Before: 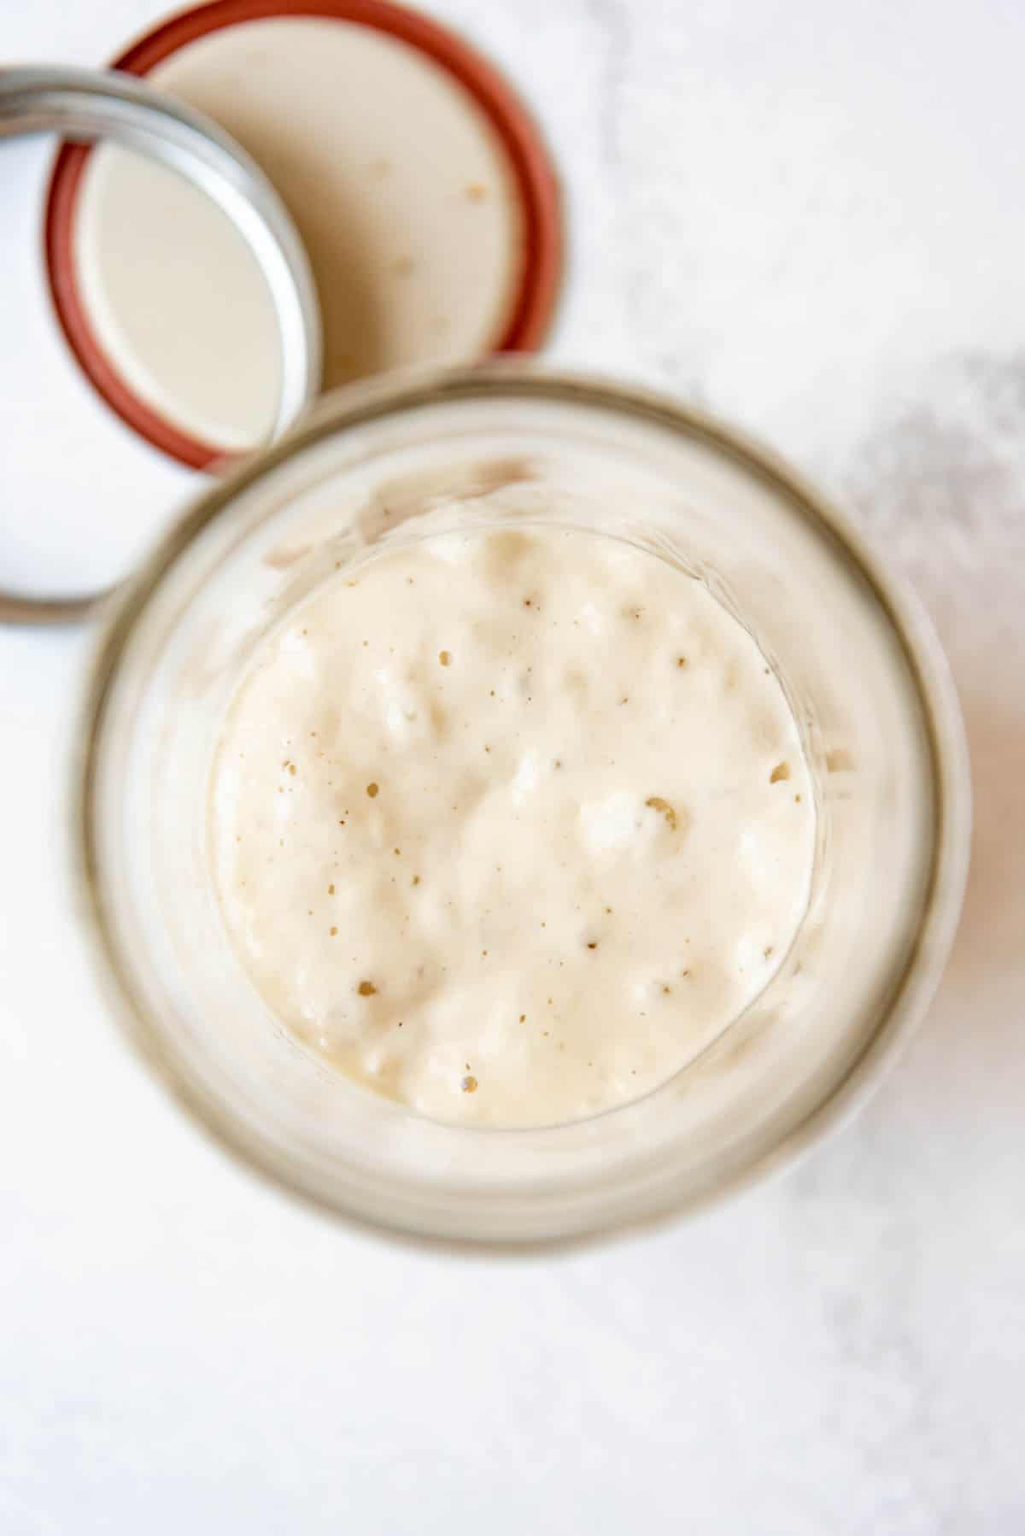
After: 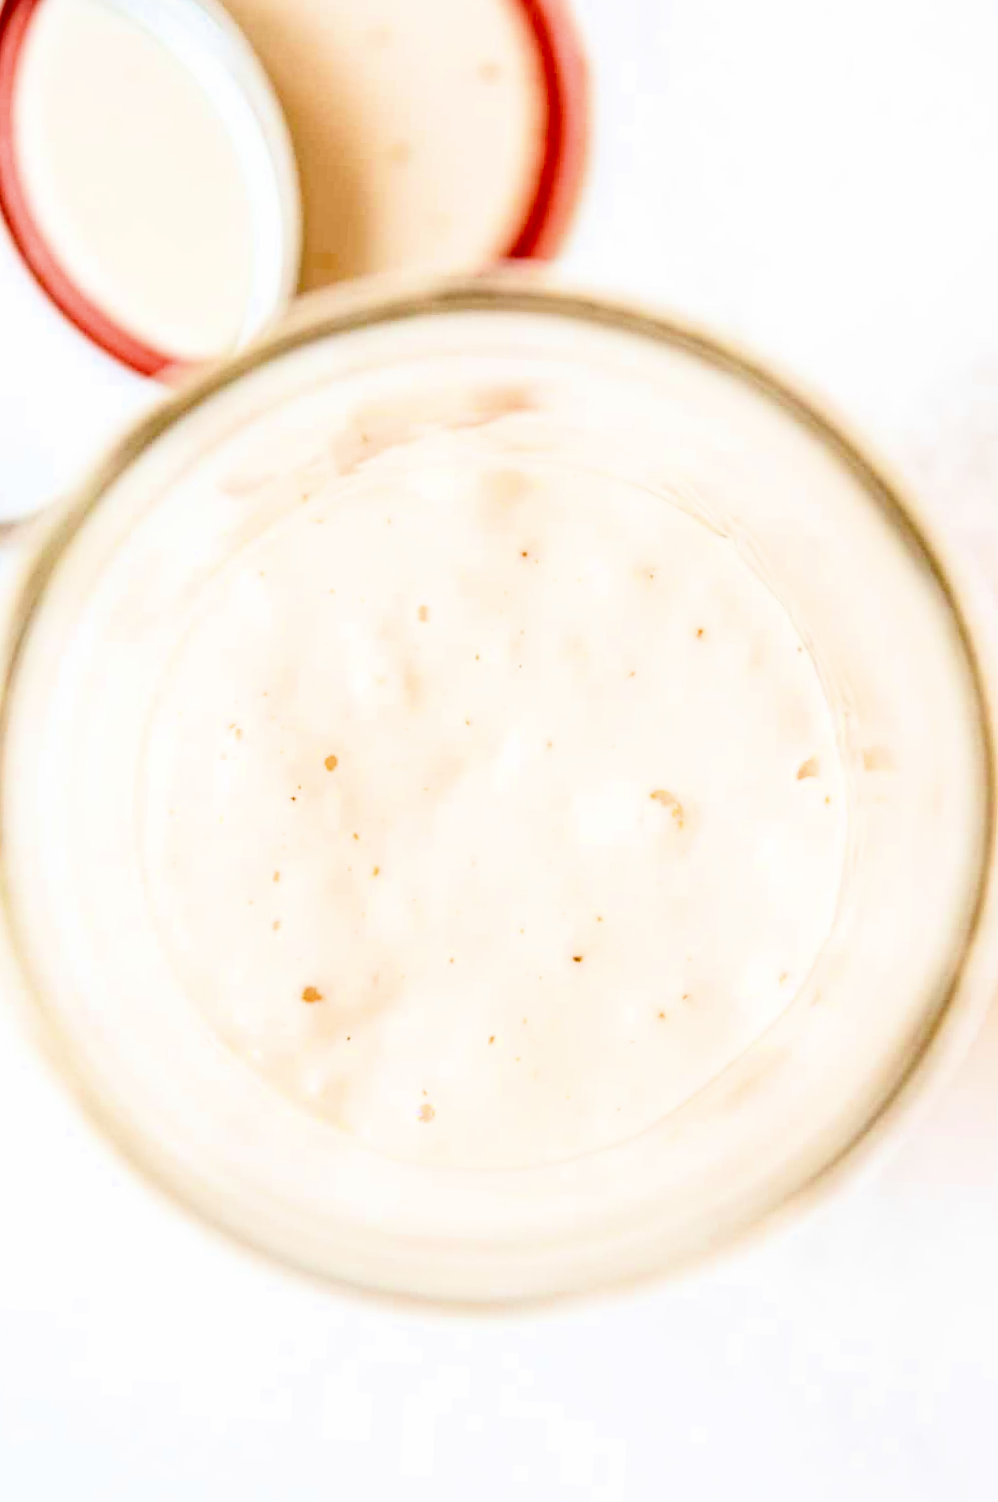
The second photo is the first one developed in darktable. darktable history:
exposure: black level correction 0, exposure 1.001 EV, compensate highlight preservation false
filmic rgb: black relative exposure -7.56 EV, white relative exposure 4.61 EV, threshold 5.94 EV, target black luminance 0%, hardness 3.55, latitude 50.49%, contrast 1.03, highlights saturation mix 9.71%, shadows ↔ highlights balance -0.182%, enable highlight reconstruction true
crop and rotate: angle -3.13°, left 5.439%, top 5.205%, right 4.712%, bottom 4.5%
contrast brightness saturation: contrast 0.068, brightness -0.131, saturation 0.056
tone equalizer: -8 EV -0.772 EV, -7 EV -0.704 EV, -6 EV -0.569 EV, -5 EV -0.396 EV, -3 EV 0.366 EV, -2 EV 0.6 EV, -1 EV 0.683 EV, +0 EV 0.773 EV
